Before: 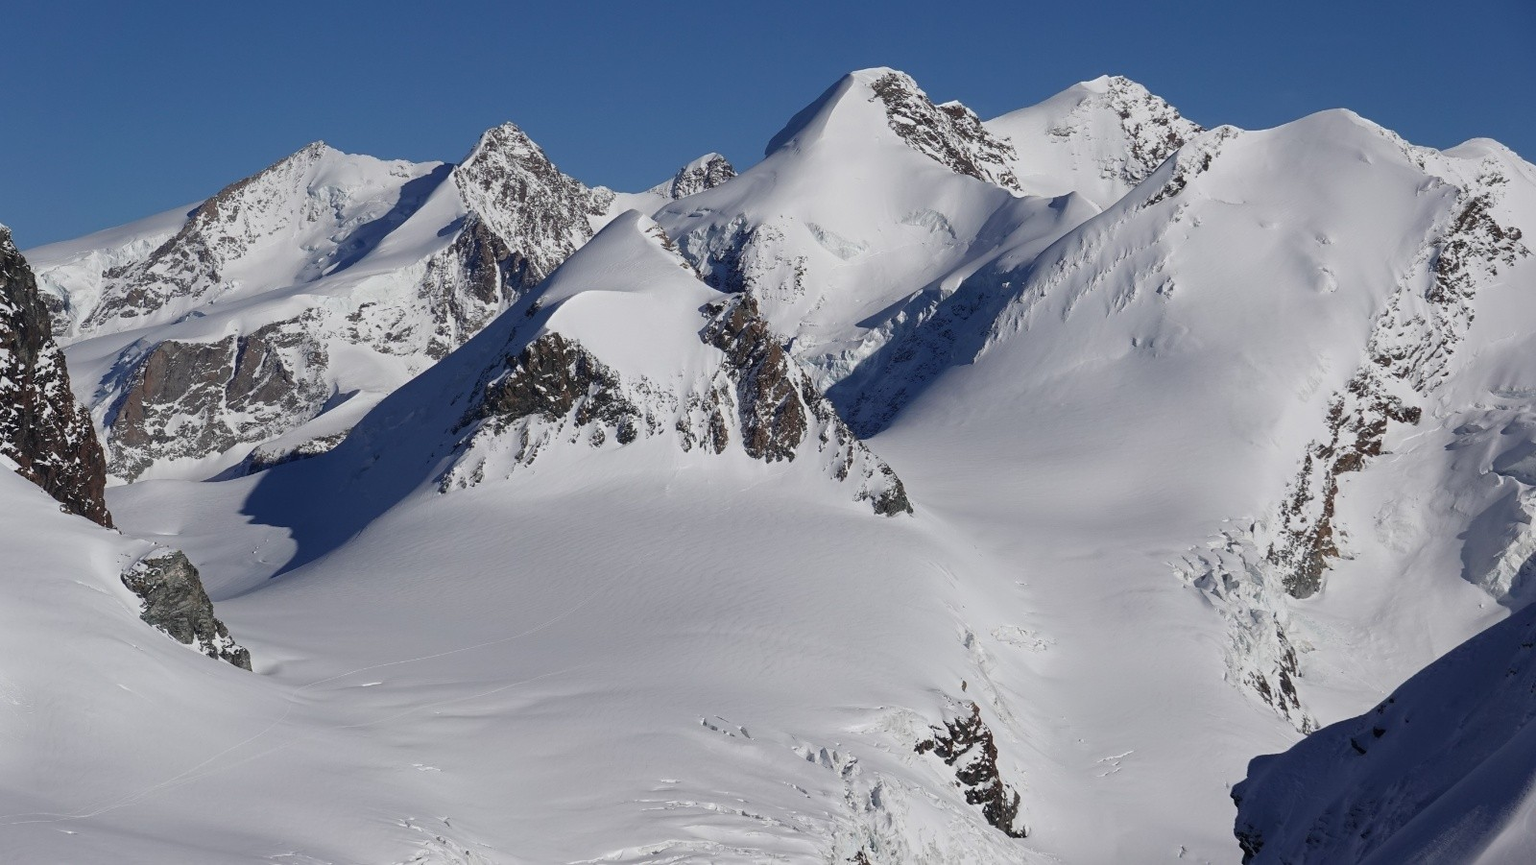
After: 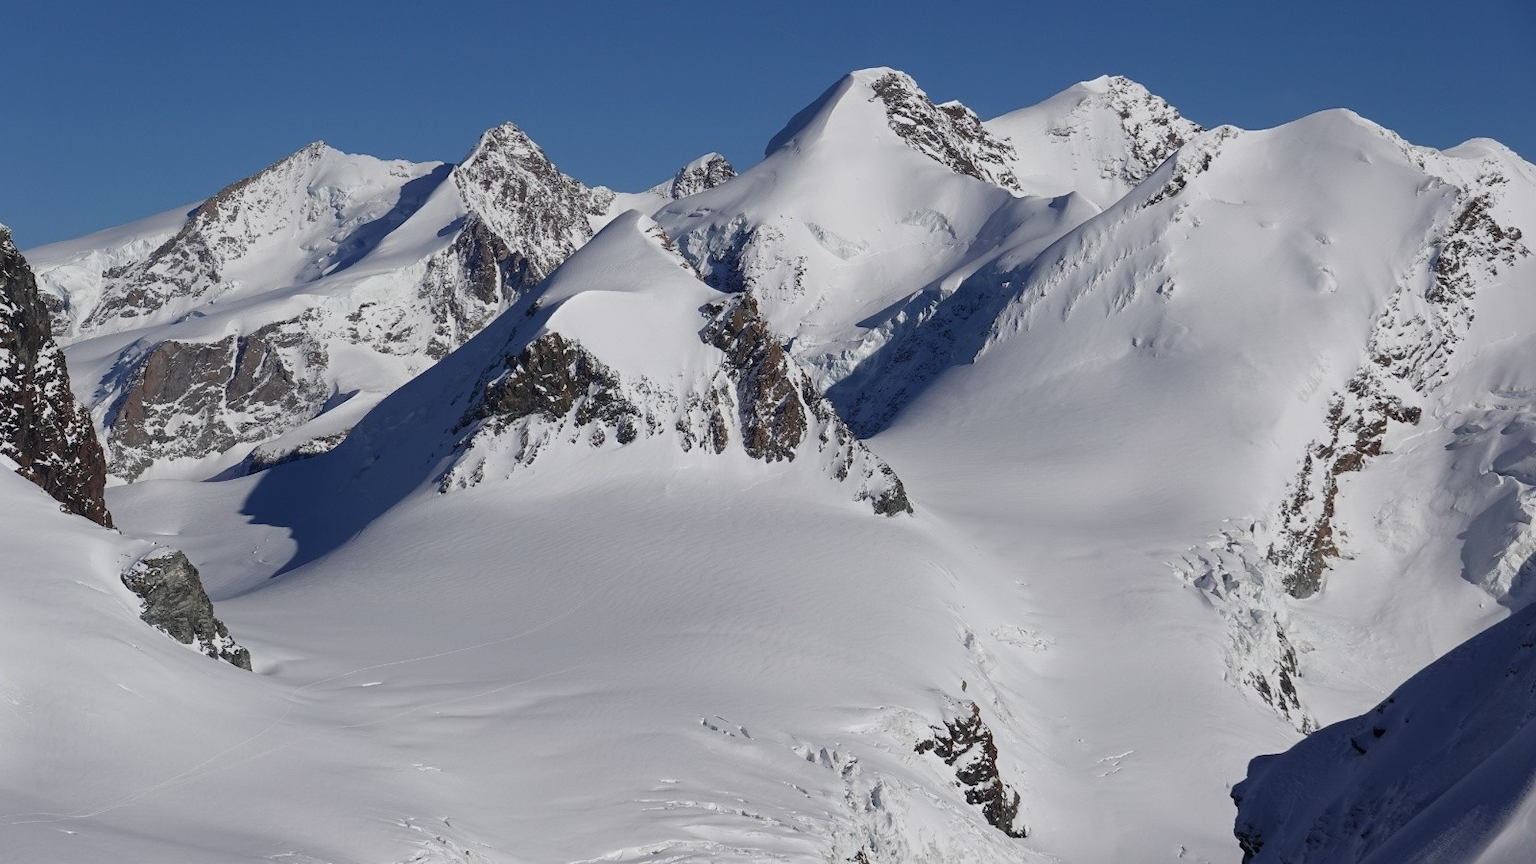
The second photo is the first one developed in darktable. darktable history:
color zones: curves: ch0 [(0, 0.5) (0.143, 0.5) (0.286, 0.456) (0.429, 0.5) (0.571, 0.5) (0.714, 0.5) (0.857, 0.5) (1, 0.5)]; ch1 [(0, 0.5) (0.143, 0.5) (0.286, 0.422) (0.429, 0.5) (0.571, 0.5) (0.714, 0.5) (0.857, 0.5) (1, 0.5)], mix 27.75%
